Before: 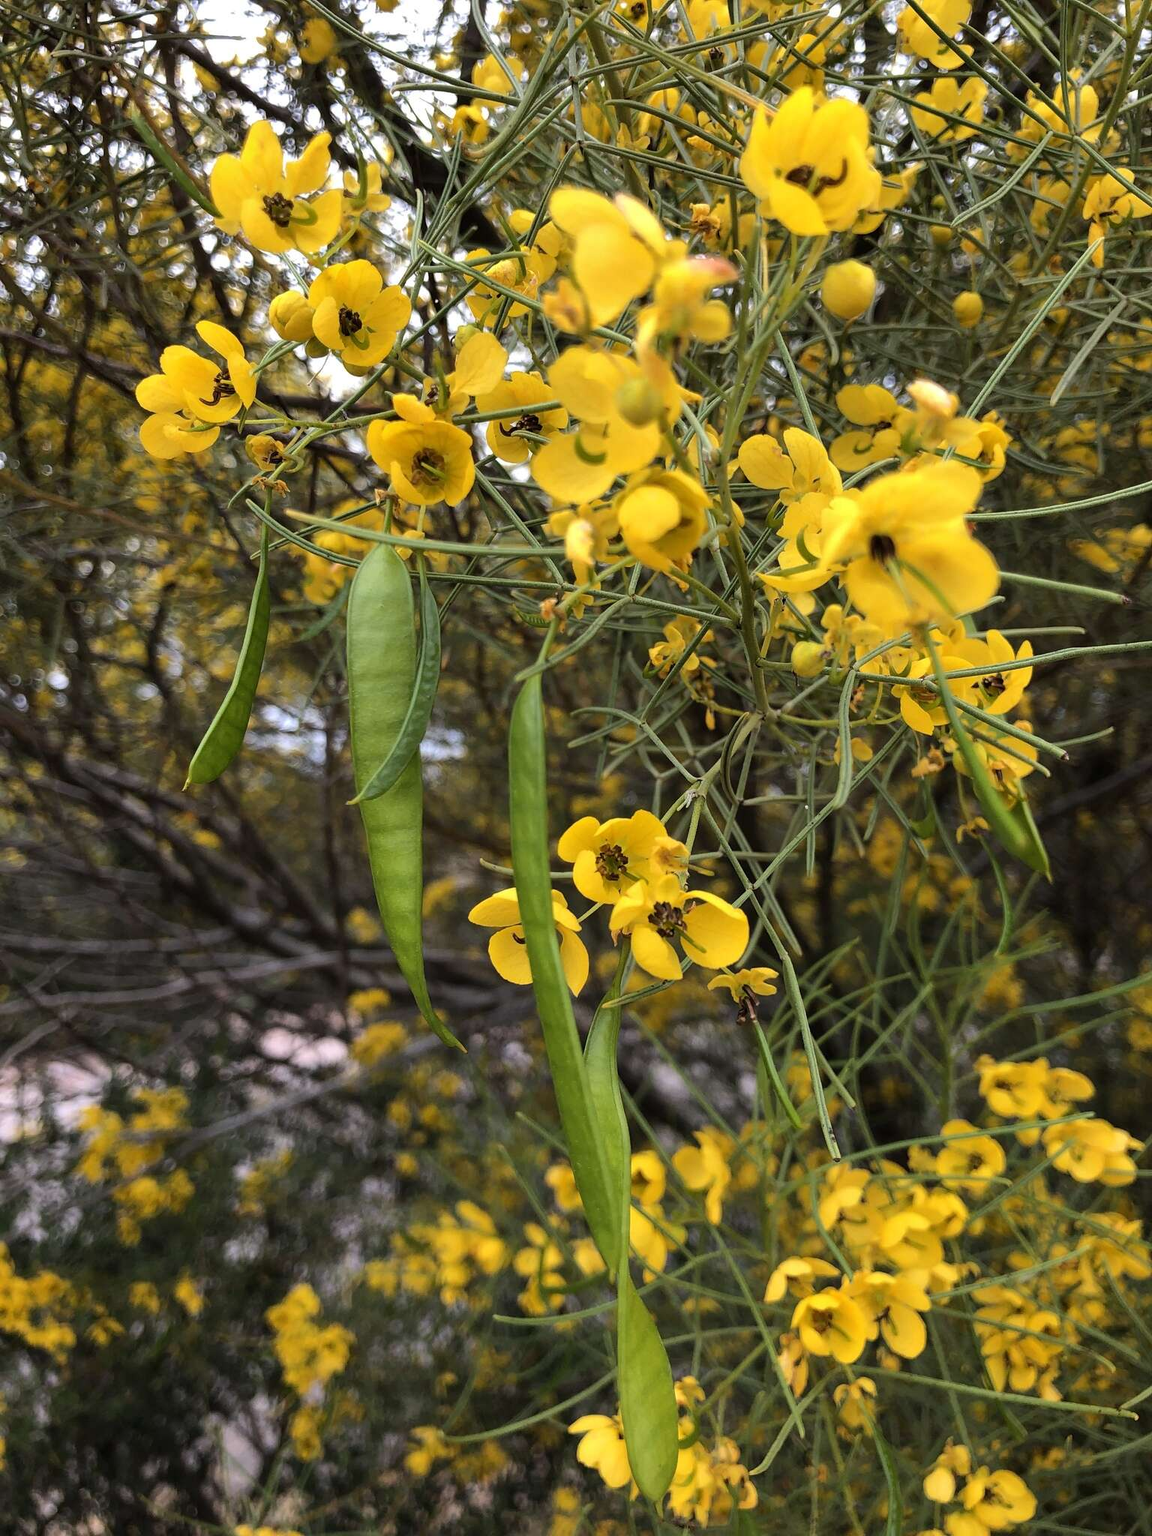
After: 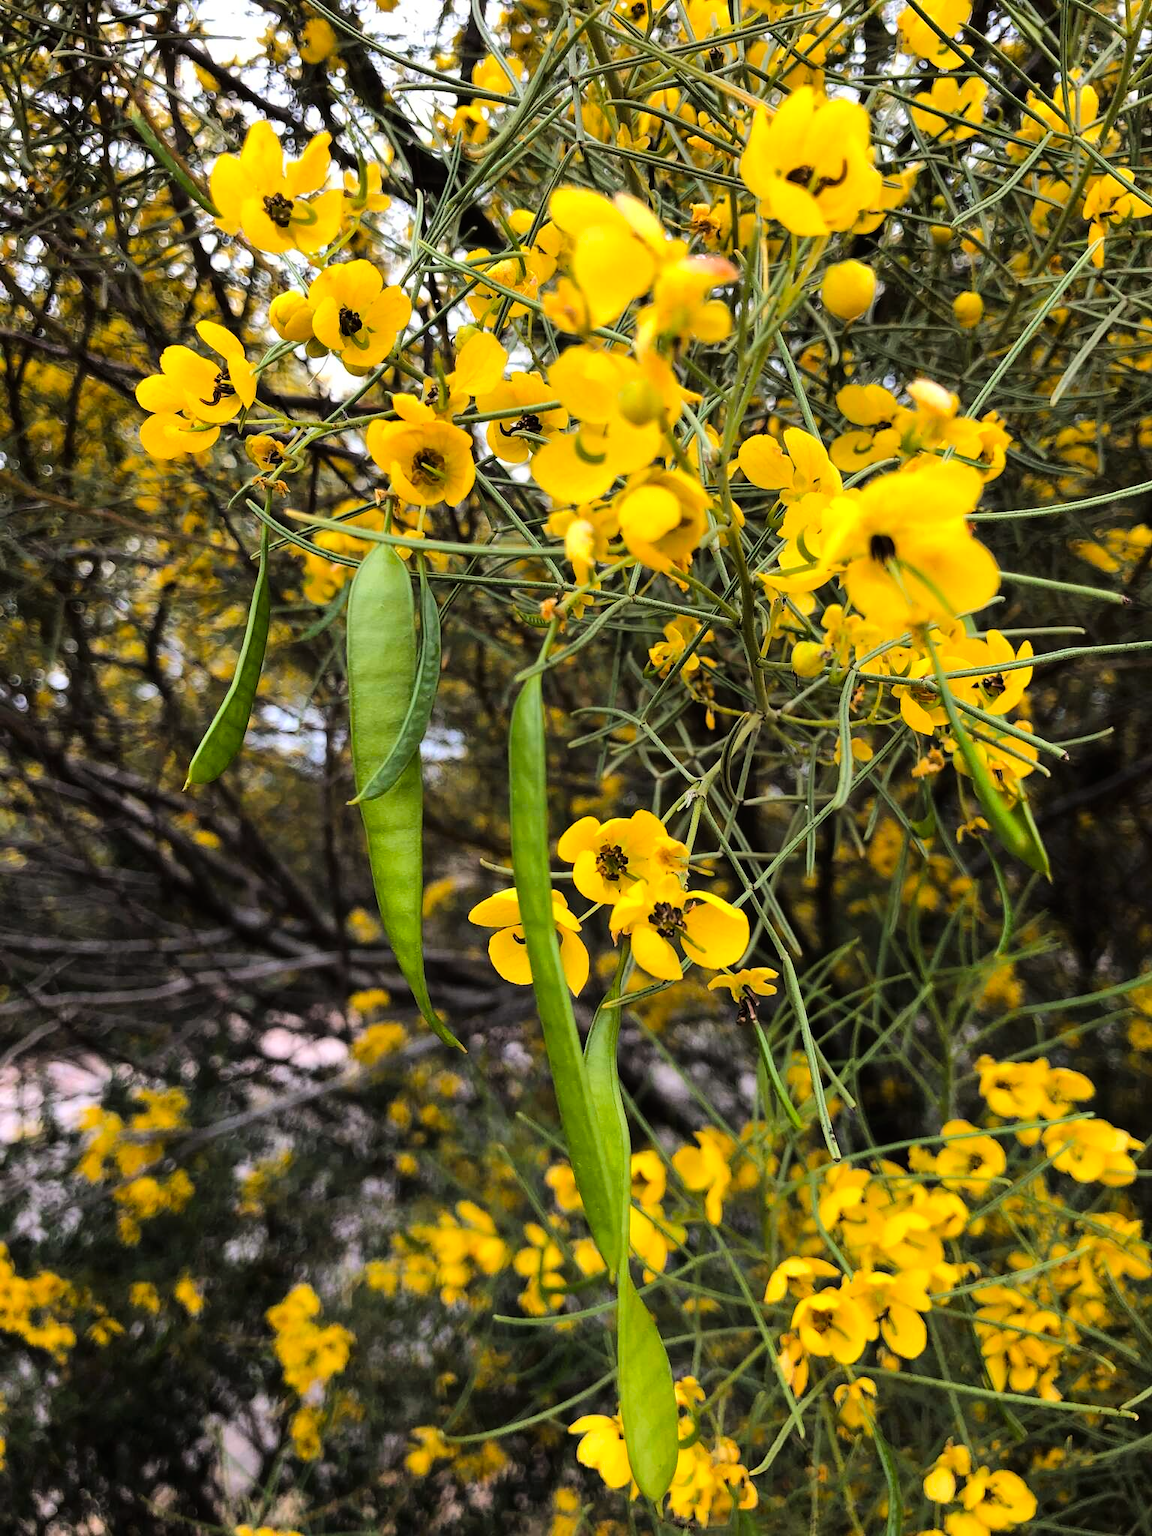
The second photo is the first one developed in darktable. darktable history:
tone curve: curves: ch0 [(0, 0) (0.003, 0.004) (0.011, 0.006) (0.025, 0.011) (0.044, 0.017) (0.069, 0.029) (0.1, 0.047) (0.136, 0.07) (0.177, 0.121) (0.224, 0.182) (0.277, 0.257) (0.335, 0.342) (0.399, 0.432) (0.468, 0.526) (0.543, 0.621) (0.623, 0.711) (0.709, 0.792) (0.801, 0.87) (0.898, 0.951) (1, 1)], color space Lab, linked channels, preserve colors none
